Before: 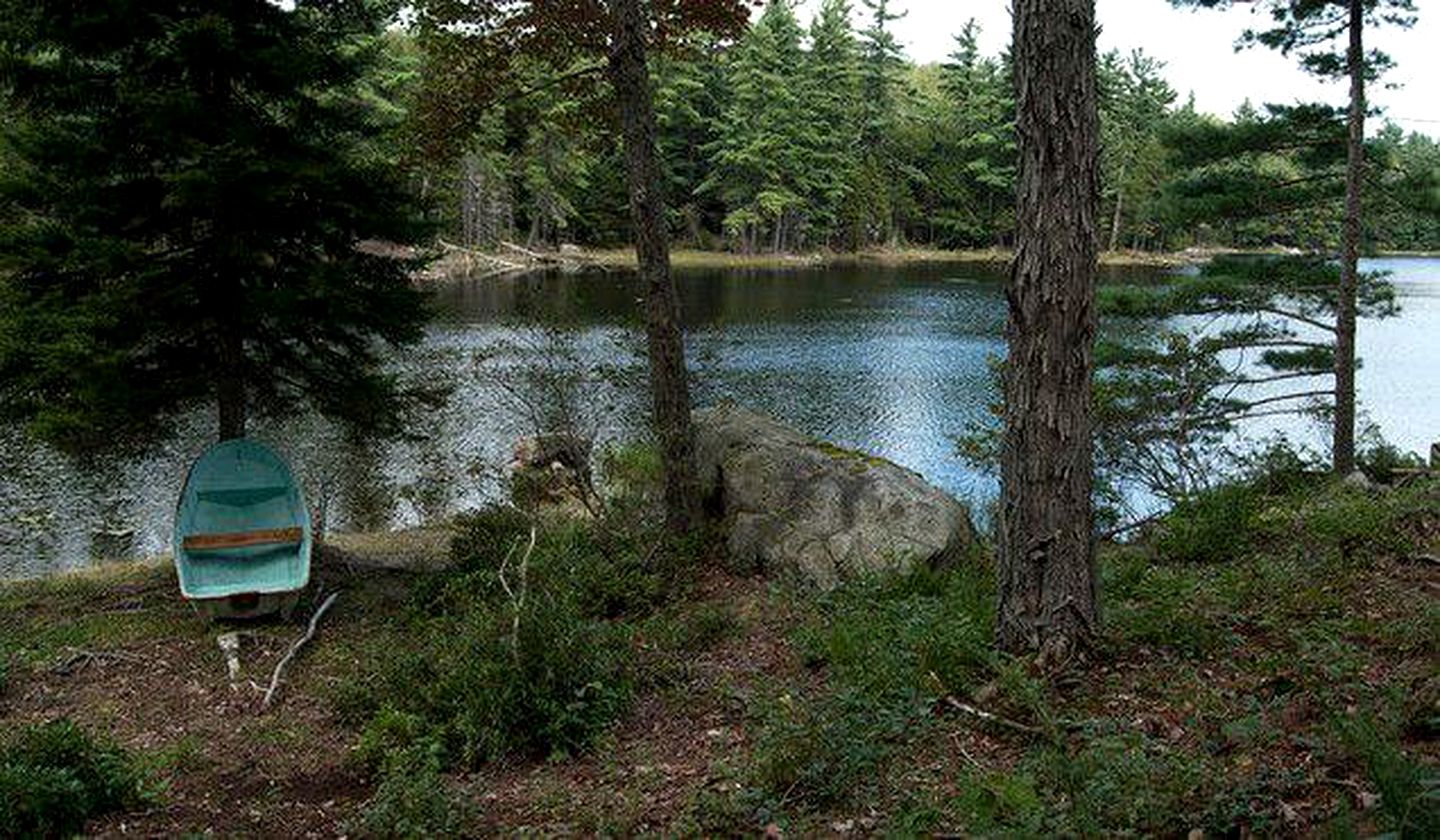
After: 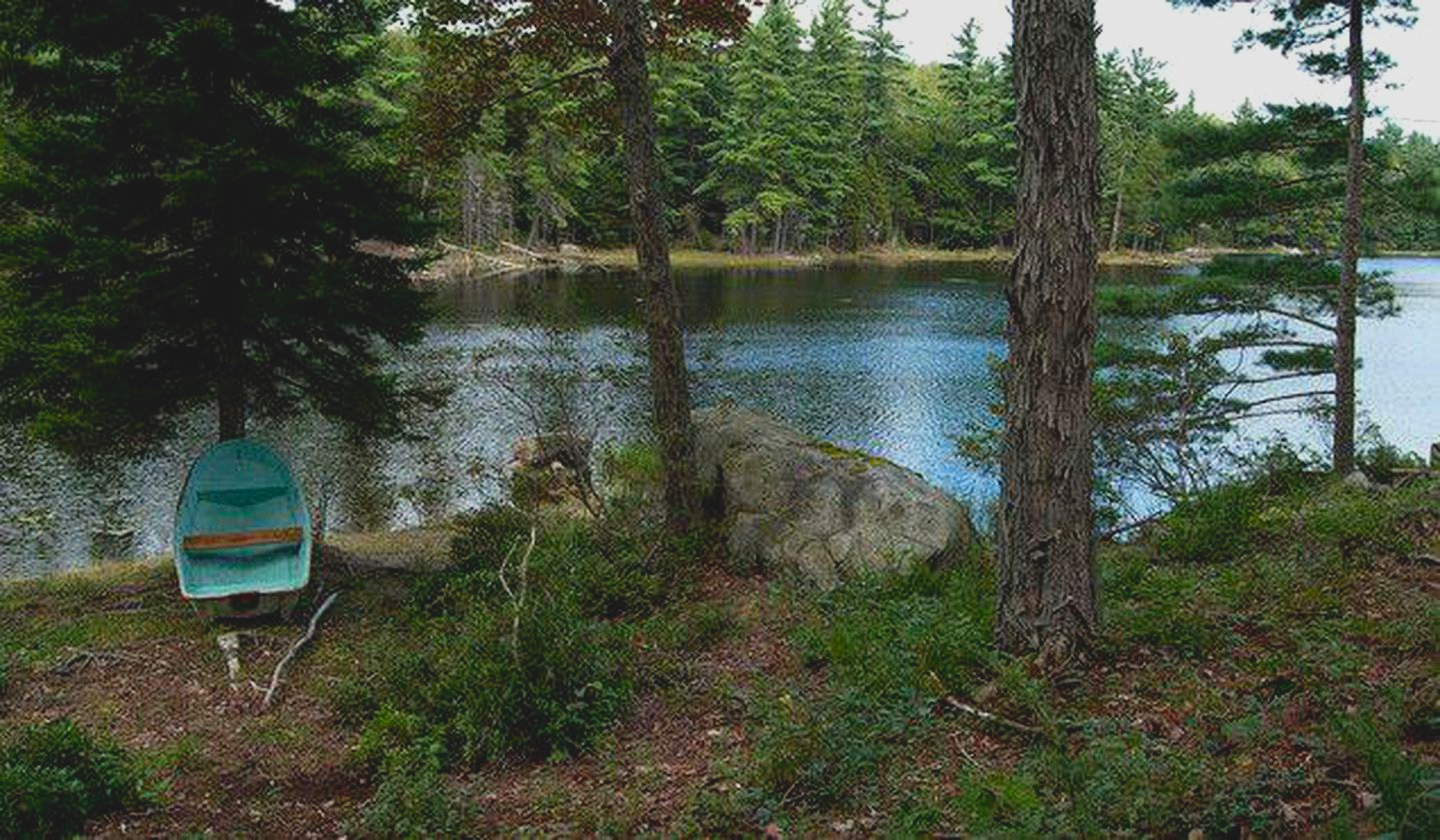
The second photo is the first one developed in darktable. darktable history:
contrast brightness saturation: contrast -0.179, saturation 0.186
